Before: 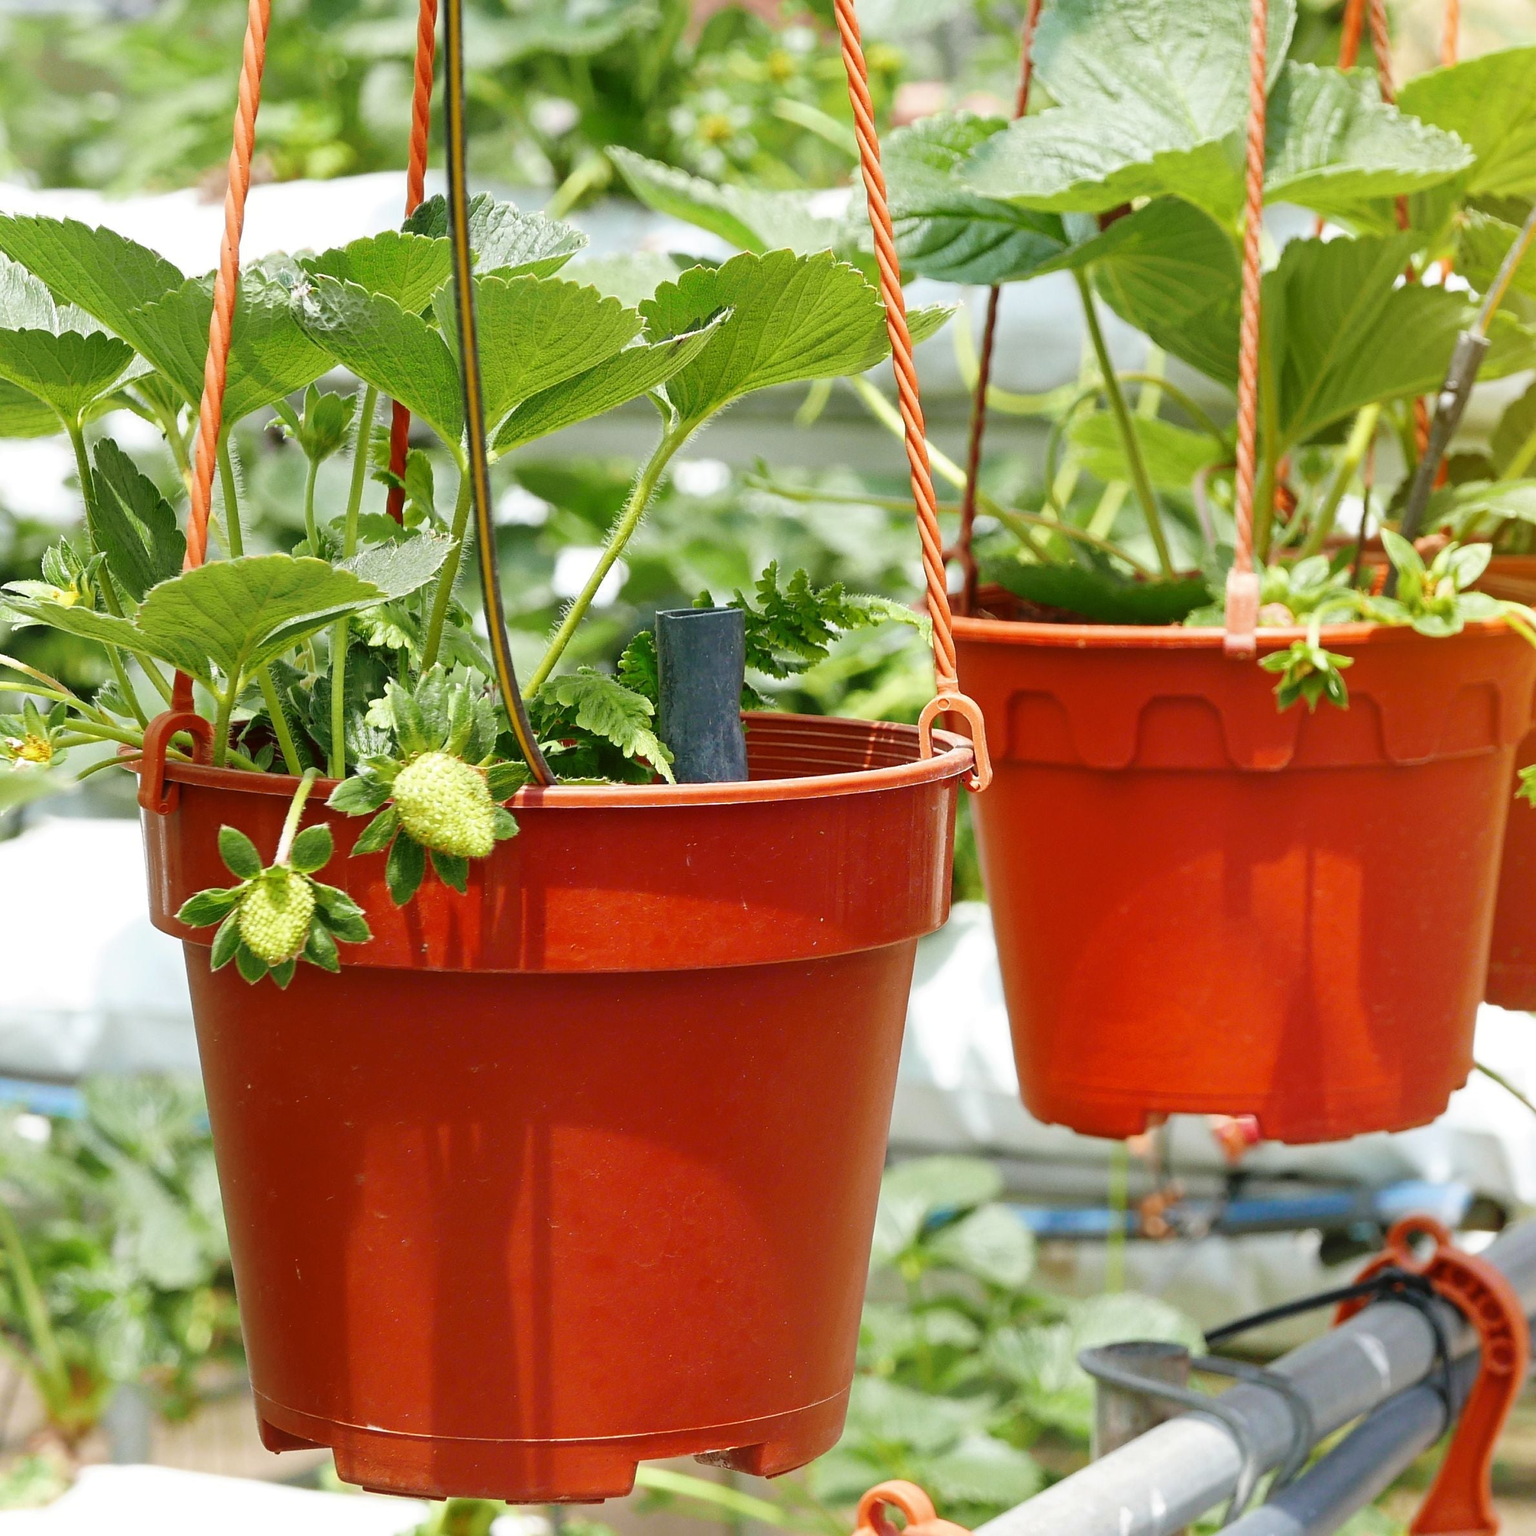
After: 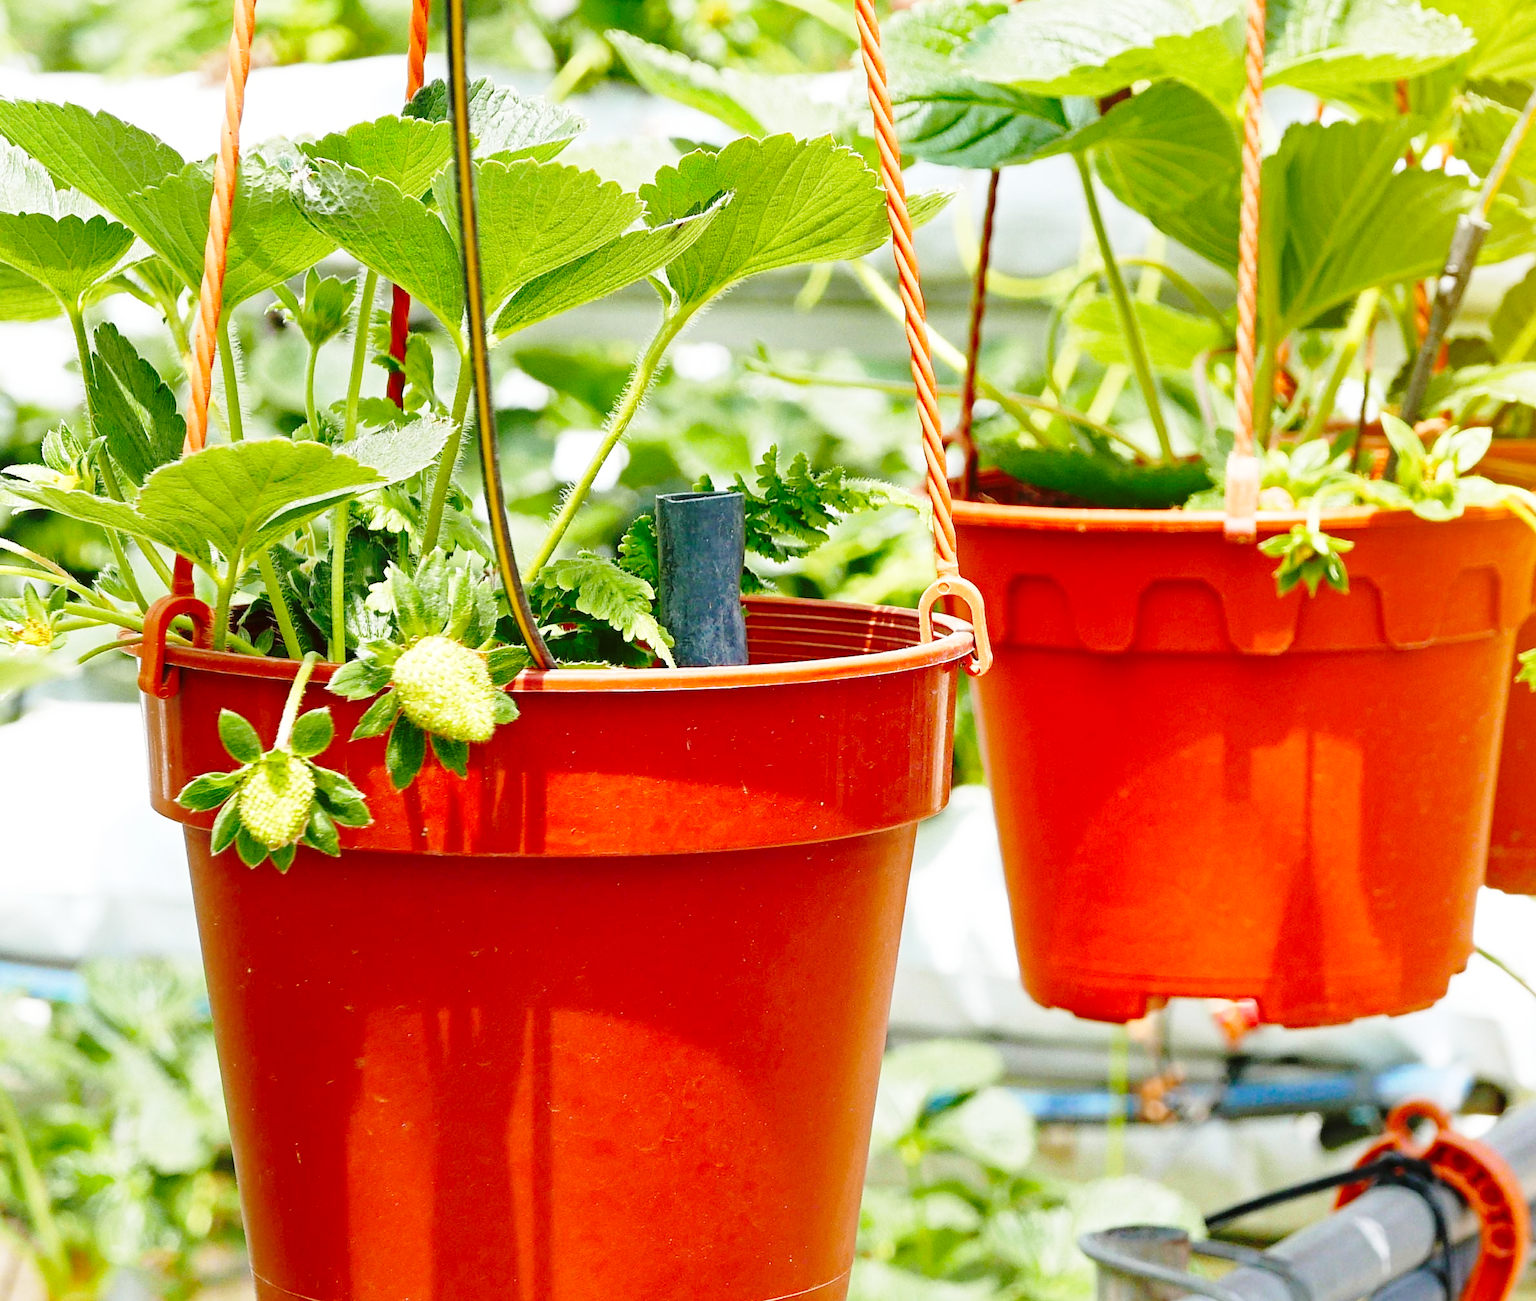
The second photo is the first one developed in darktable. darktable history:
tone equalizer: on, module defaults
haze removal: adaptive false
base curve: curves: ch0 [(0, 0) (0.028, 0.03) (0.121, 0.232) (0.46, 0.748) (0.859, 0.968) (1, 1)], preserve colors none
crop: top 7.6%, bottom 7.686%
